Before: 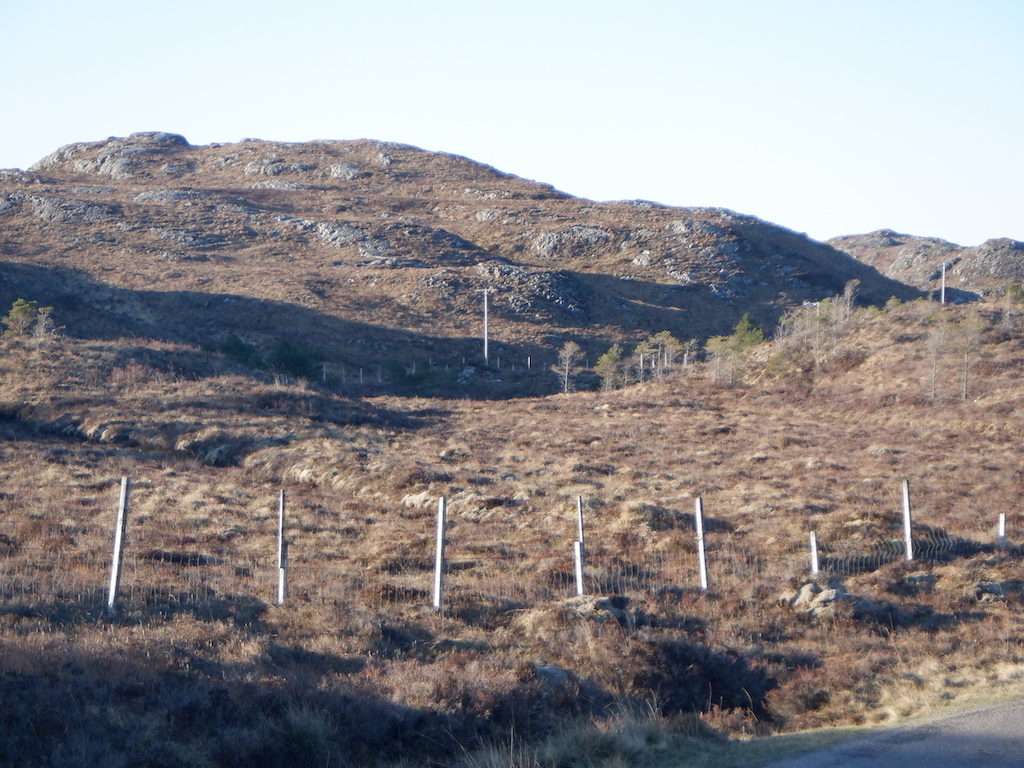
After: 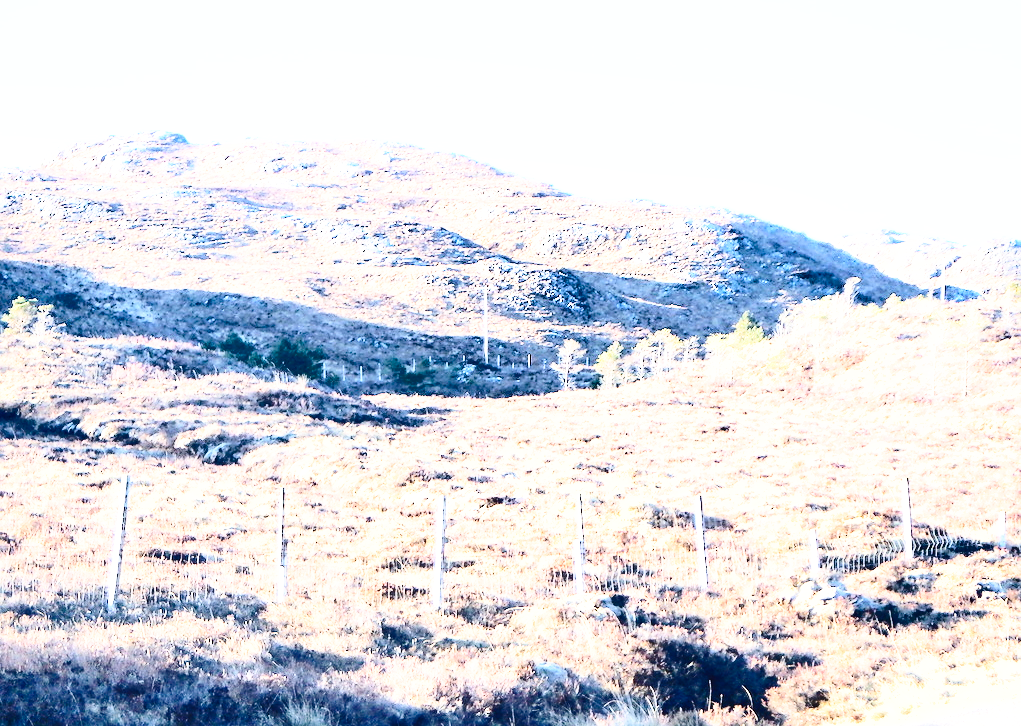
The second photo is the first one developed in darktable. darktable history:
exposure: black level correction 0, exposure 1.739 EV, compensate highlight preservation false
crop: top 0.35%, right 0.255%, bottom 5.012%
sharpen: radius 1.593, amount 0.367, threshold 1.652
shadows and highlights: soften with gaussian
contrast brightness saturation: contrast 0.384, brightness 0.114
base curve: curves: ch0 [(0, 0) (0.028, 0.03) (0.121, 0.232) (0.46, 0.748) (0.859, 0.968) (1, 1)], preserve colors none
